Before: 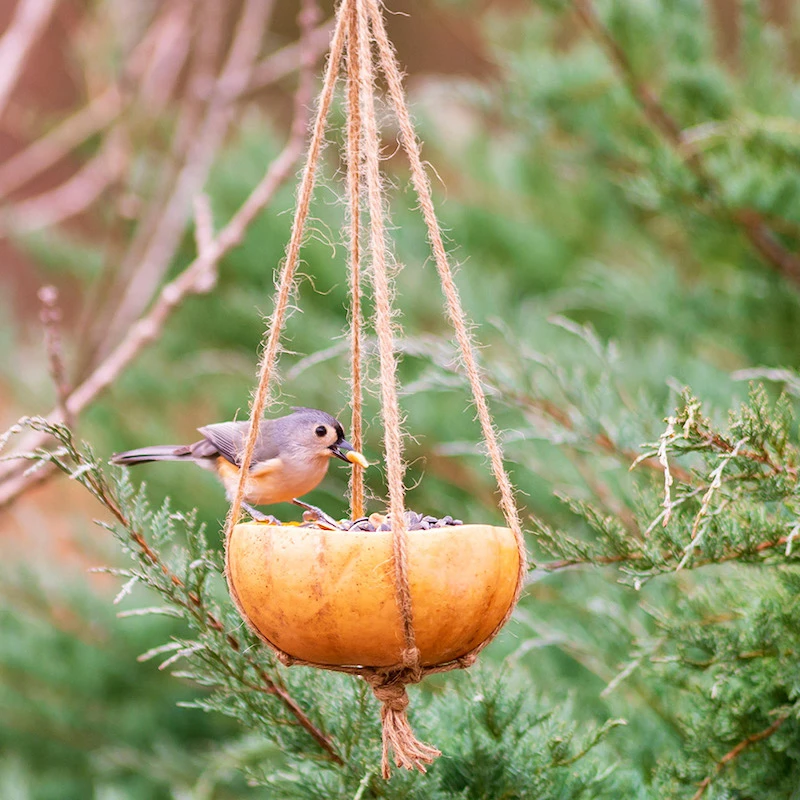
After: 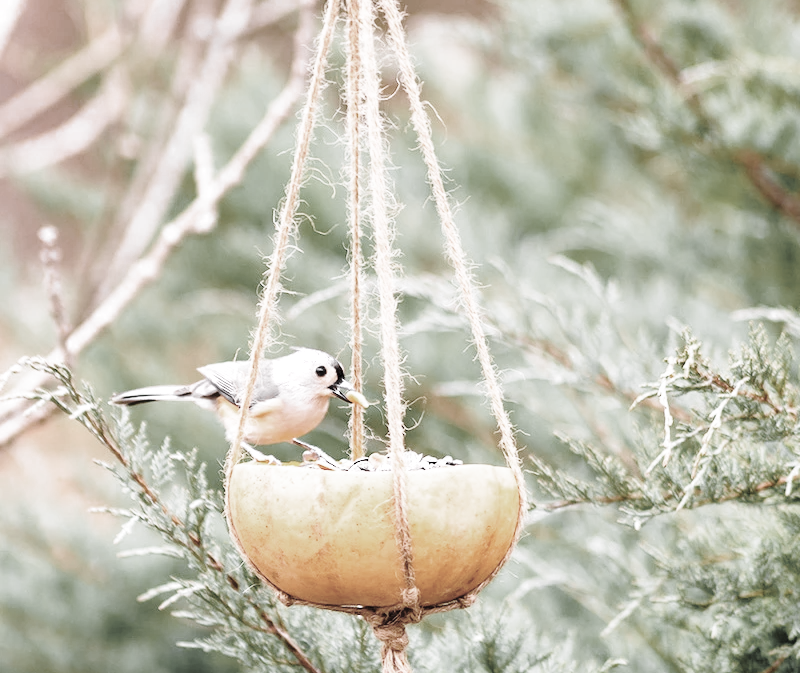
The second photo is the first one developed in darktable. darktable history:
crop: top 7.587%, bottom 8.179%
color zones: curves: ch0 [(0, 0.613) (0.01, 0.613) (0.245, 0.448) (0.498, 0.529) (0.642, 0.665) (0.879, 0.777) (0.99, 0.613)]; ch1 [(0, 0.035) (0.121, 0.189) (0.259, 0.197) (0.415, 0.061) (0.589, 0.022) (0.732, 0.022) (0.857, 0.026) (0.991, 0.053)]
base curve: curves: ch0 [(0, 0) (0.032, 0.037) (0.105, 0.228) (0.435, 0.76) (0.856, 0.983) (1, 1)], preserve colors none
